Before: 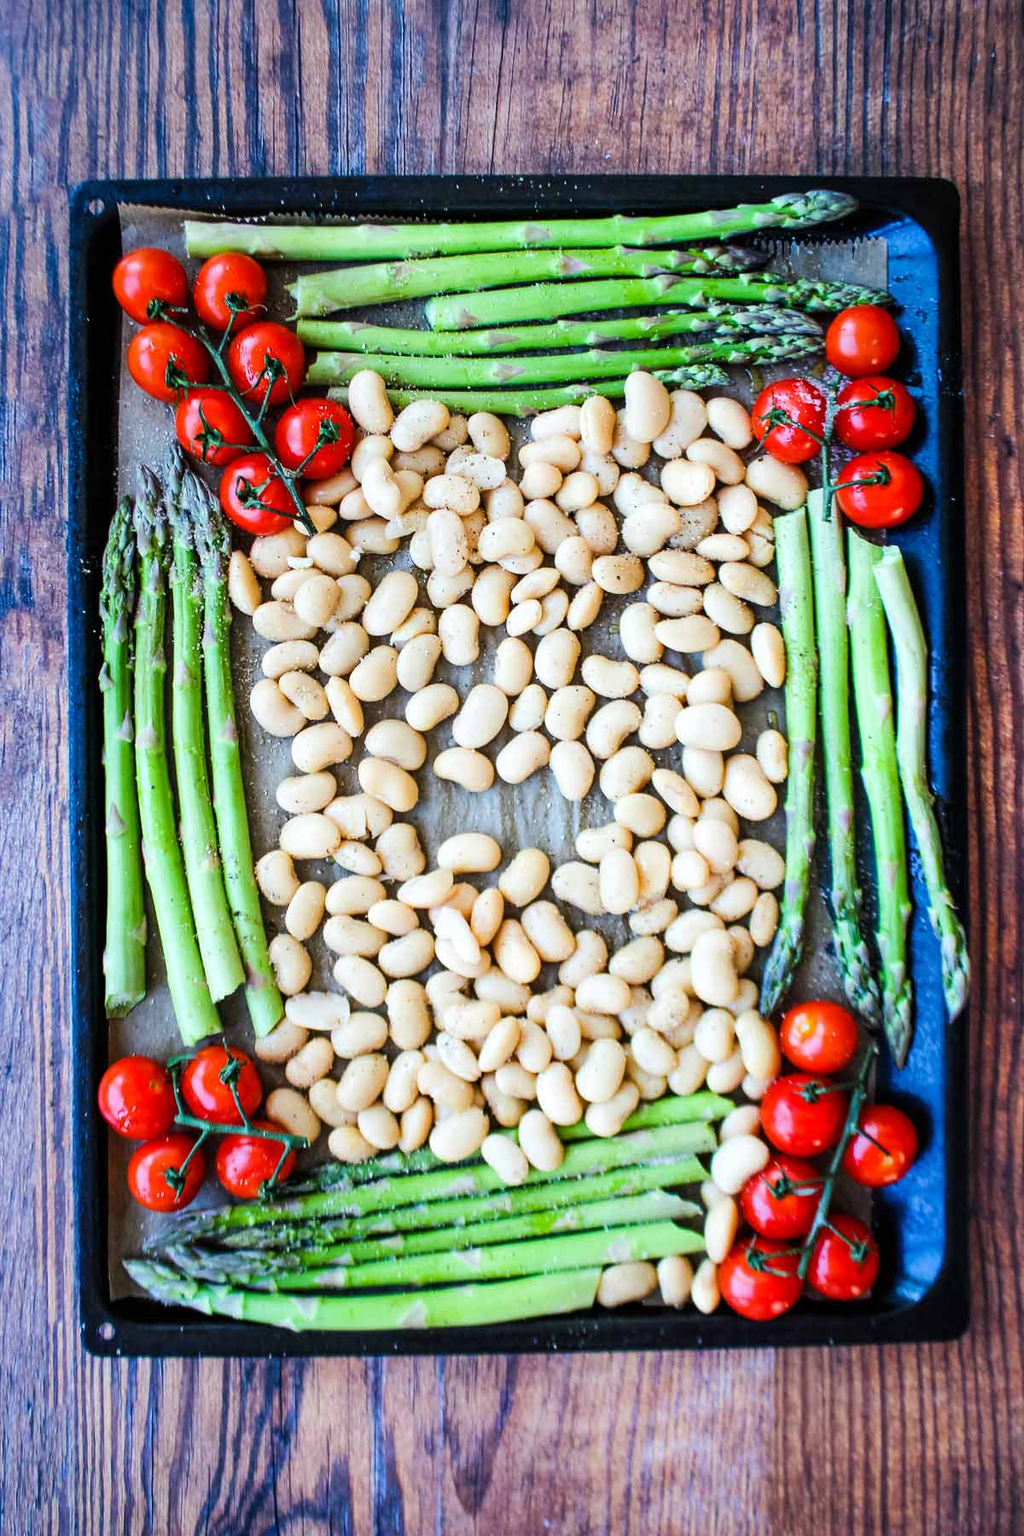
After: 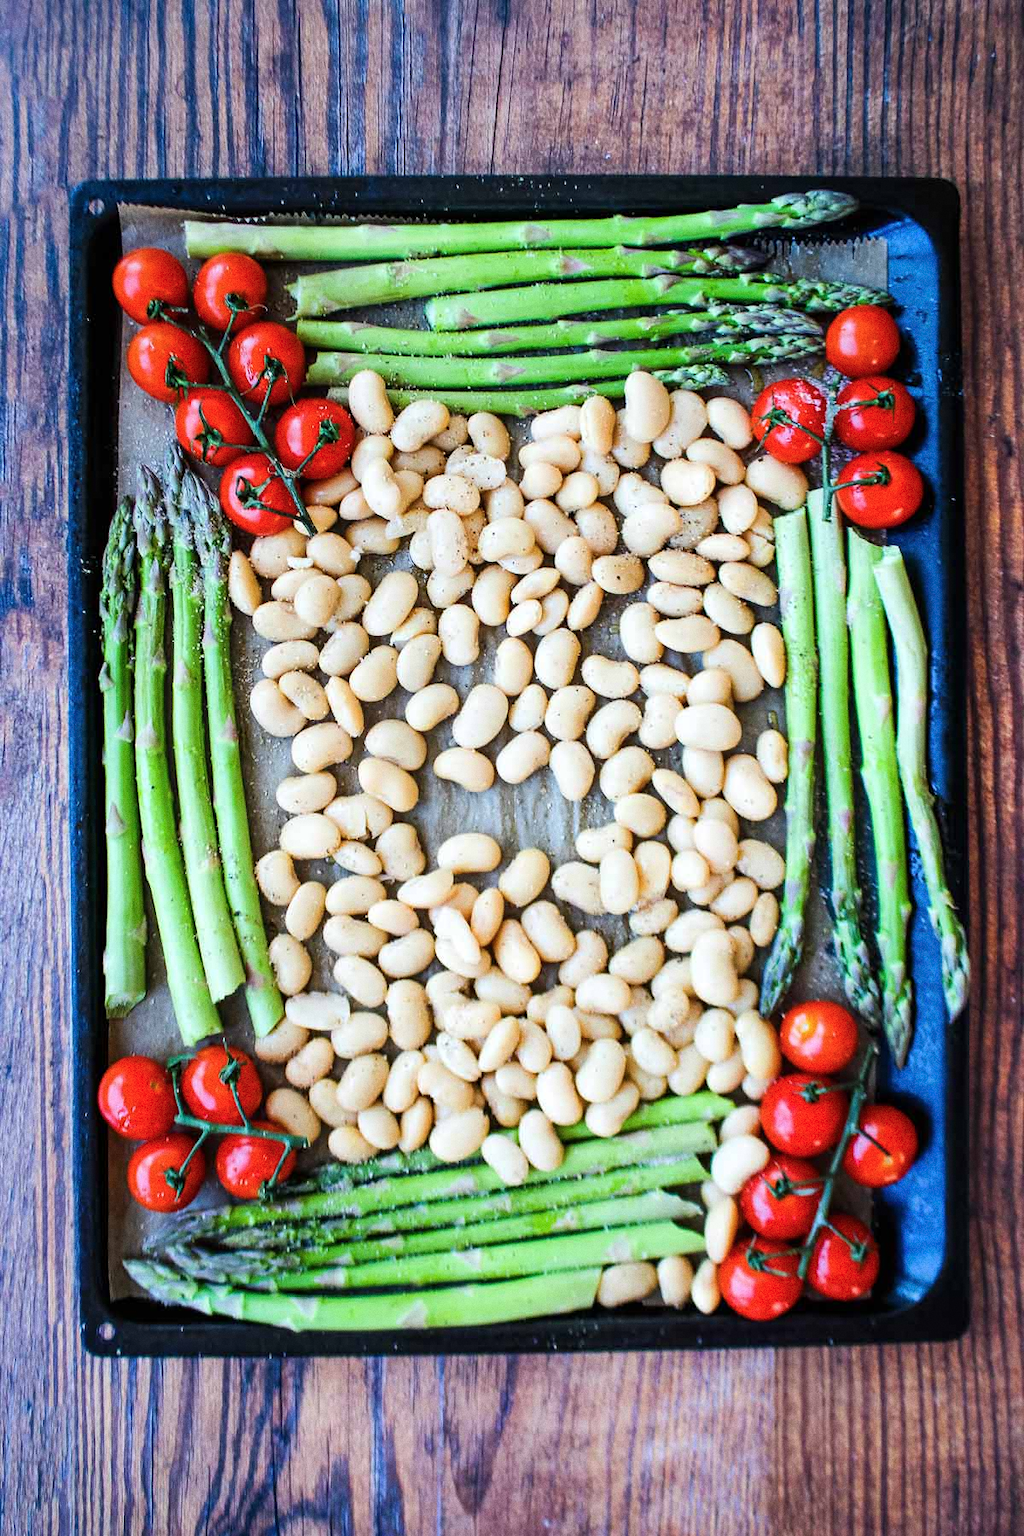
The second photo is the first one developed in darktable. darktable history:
grain: coarseness 0.09 ISO
color balance rgb: linear chroma grading › global chroma 1.5%, linear chroma grading › mid-tones -1%, perceptual saturation grading › global saturation -3%, perceptual saturation grading › shadows -2%
